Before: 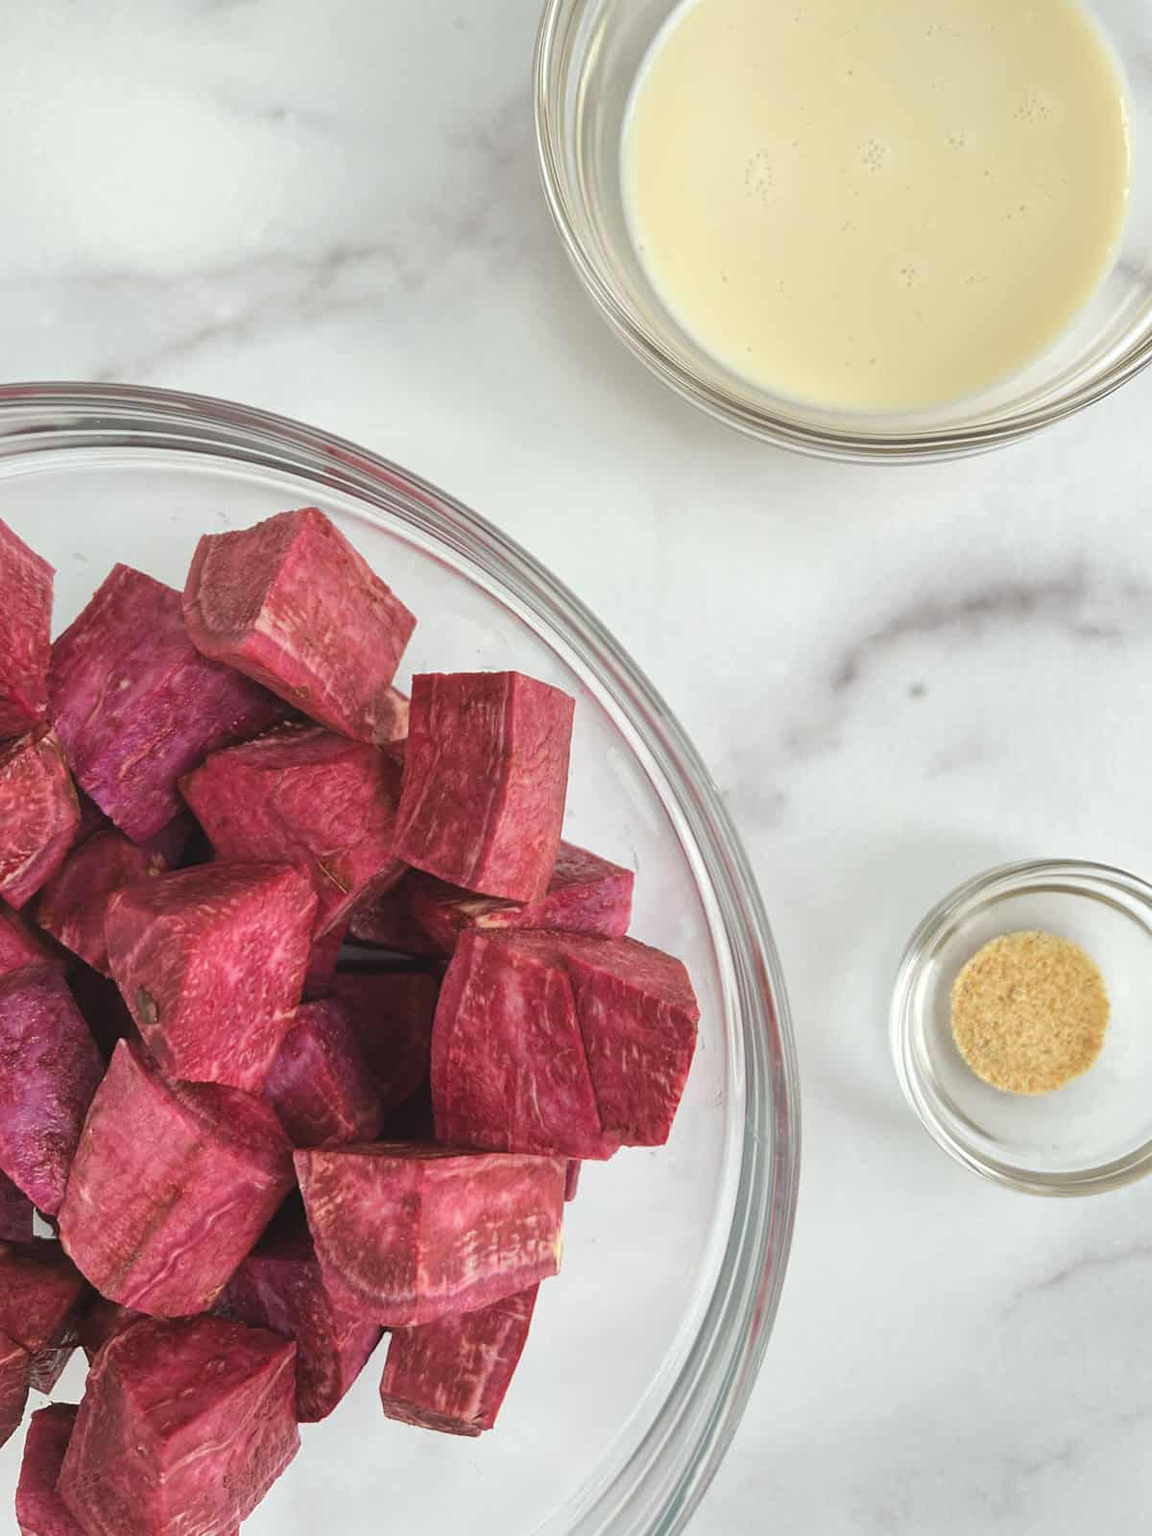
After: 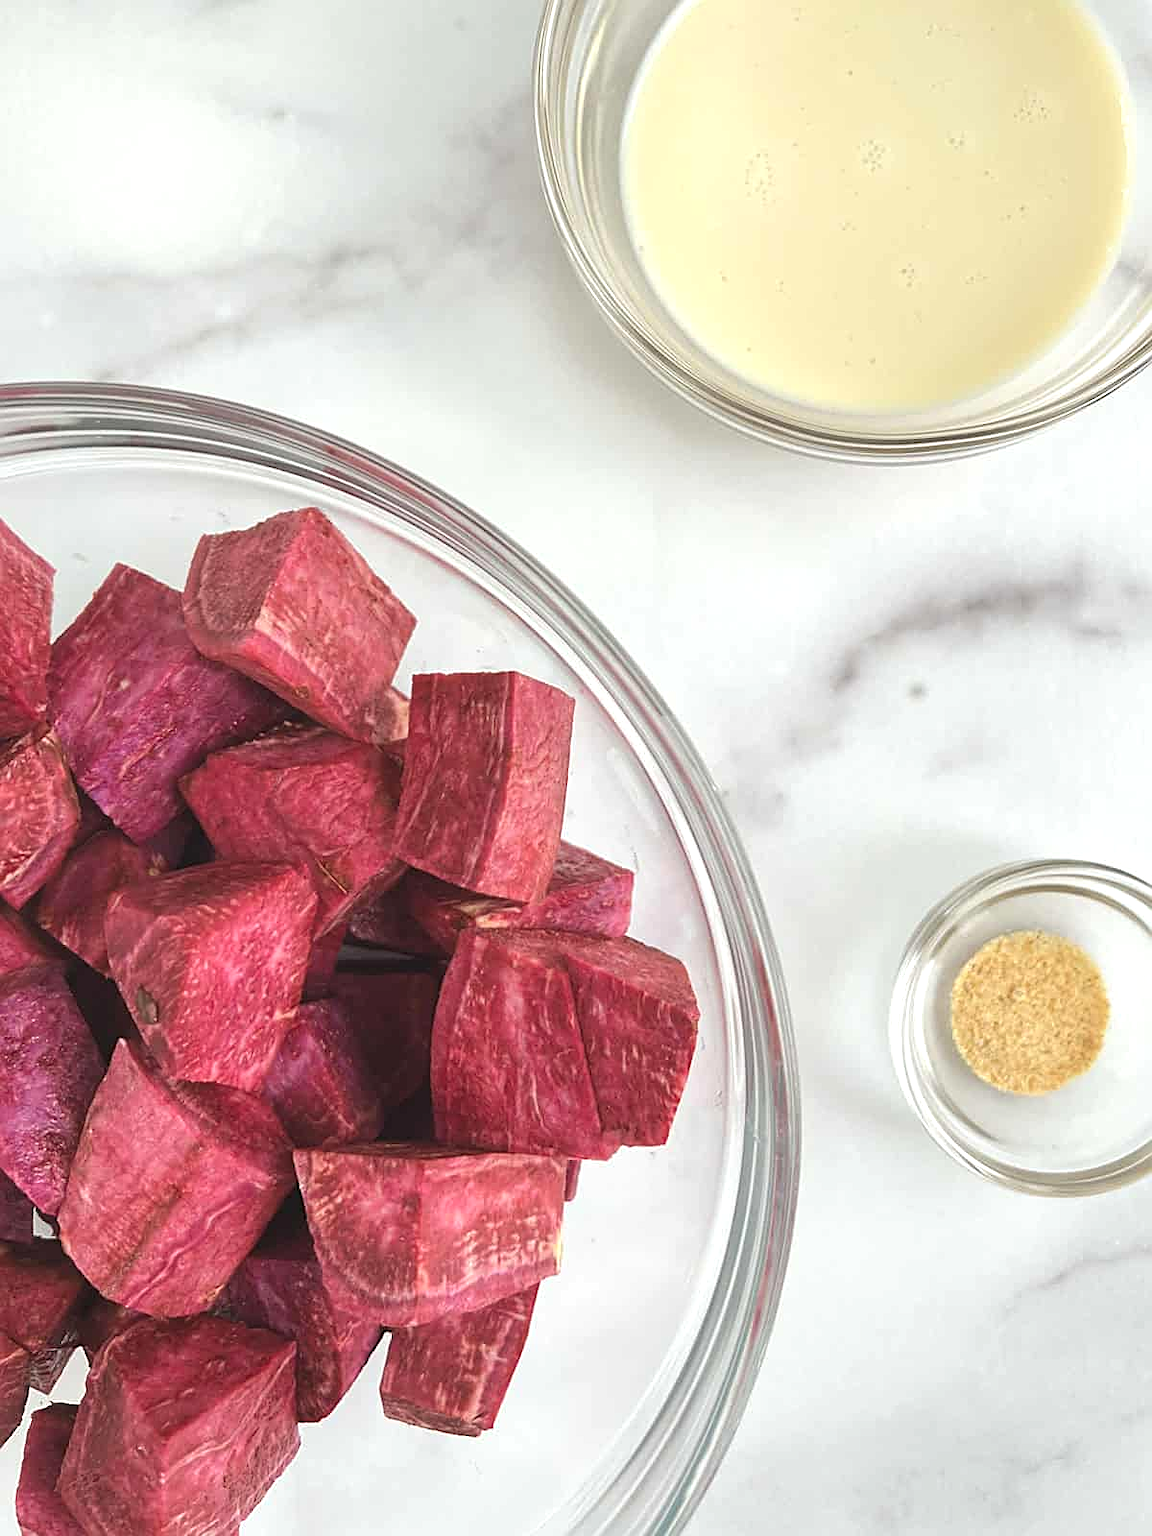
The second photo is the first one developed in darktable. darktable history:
sharpen: on, module defaults
exposure: black level correction 0, exposure 0.301 EV, compensate highlight preservation false
